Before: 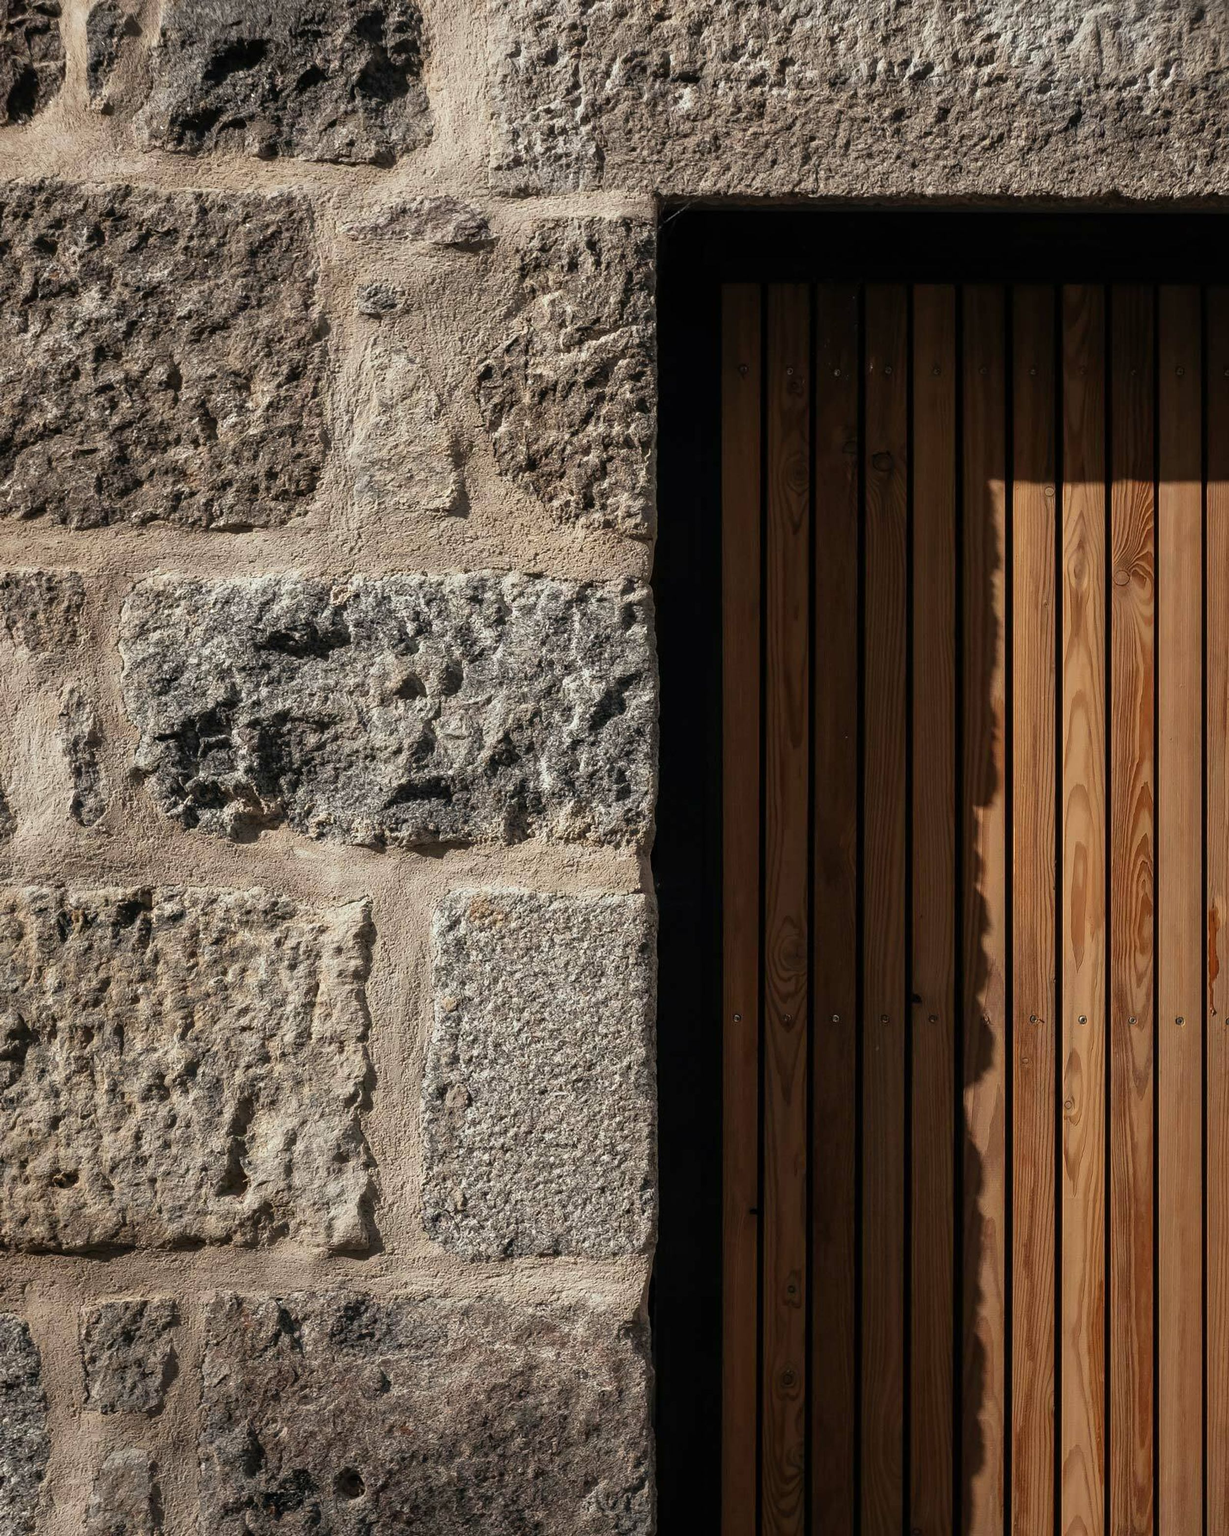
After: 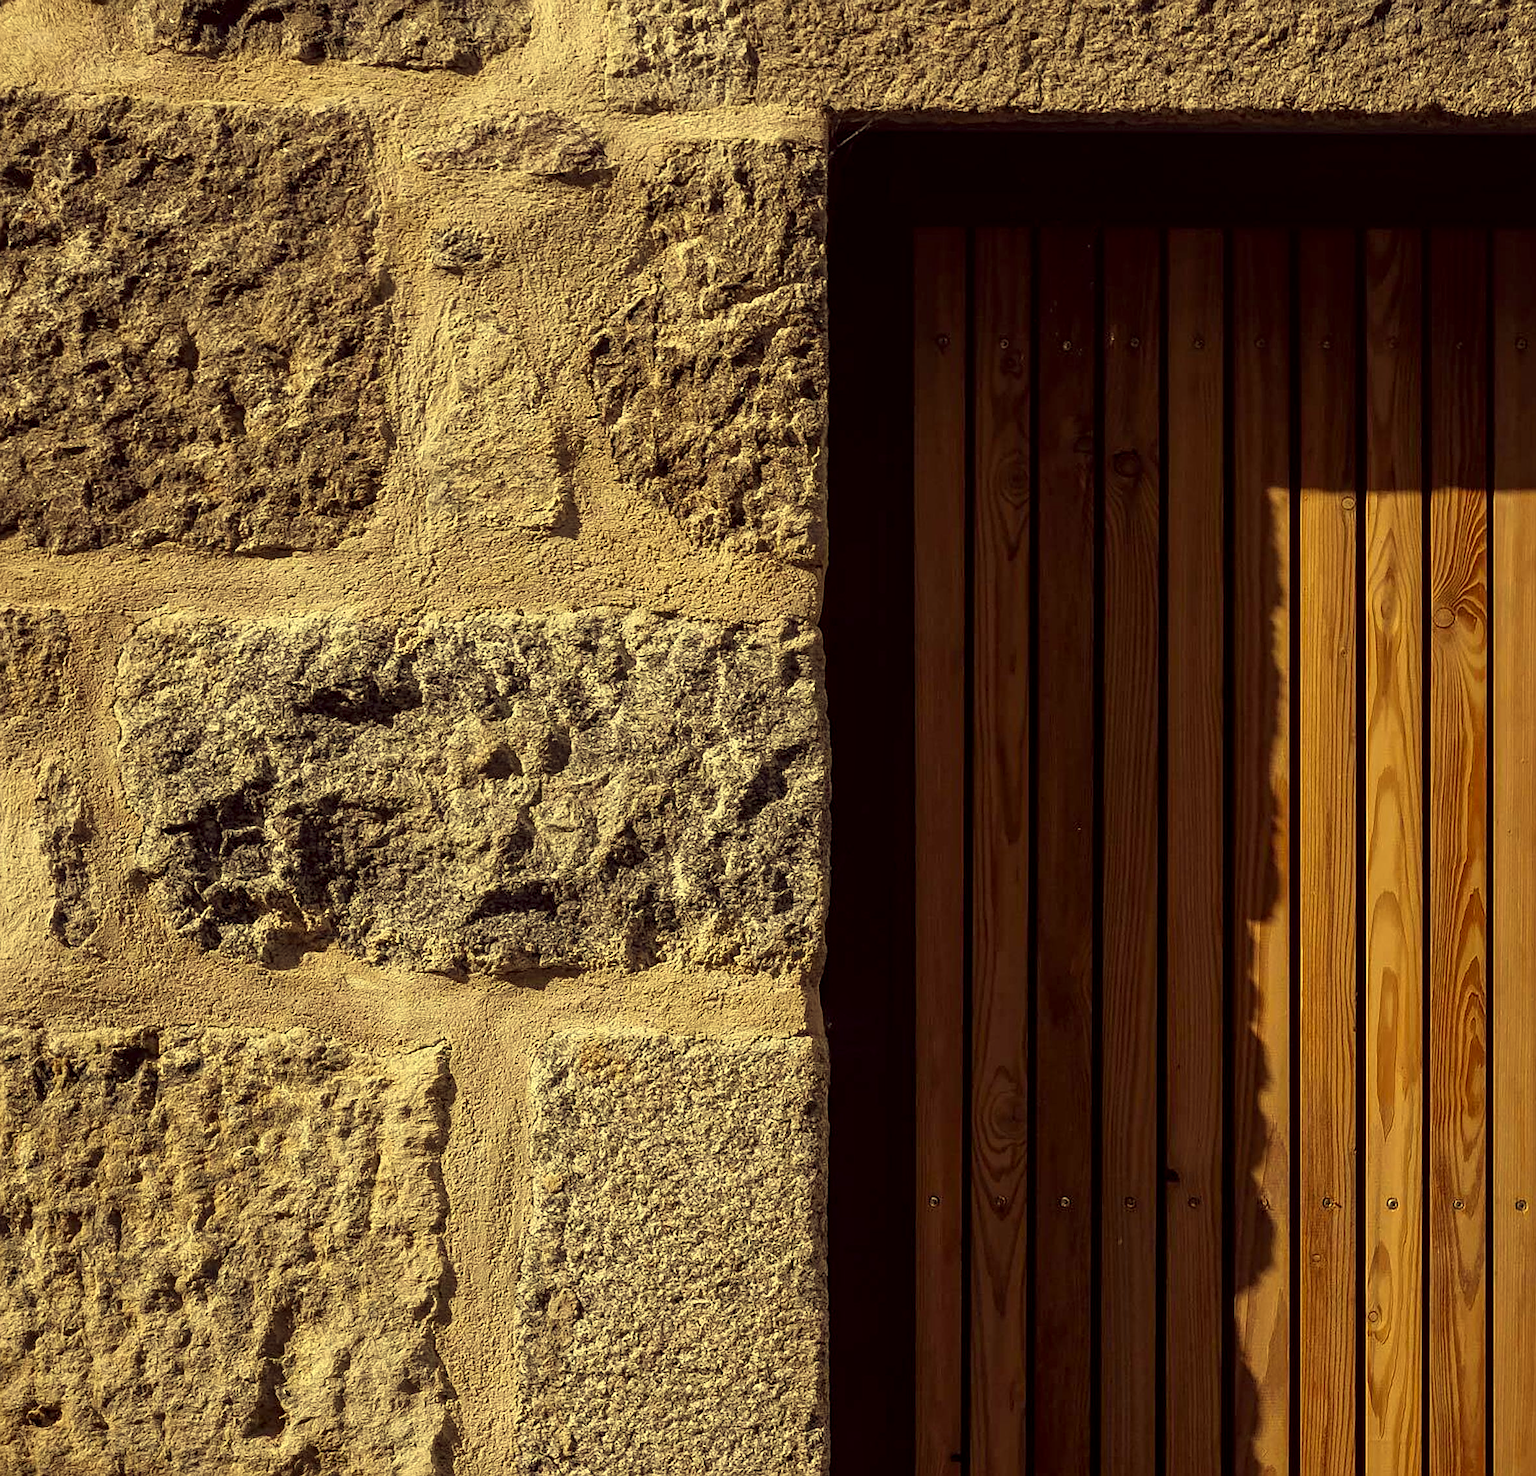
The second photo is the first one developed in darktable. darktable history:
crop: left 2.651%, top 7.297%, right 3.067%, bottom 20.222%
local contrast: highlights 105%, shadows 101%, detail 131%, midtone range 0.2
color correction: highlights a* -0.532, highlights b* 39.98, shadows a* 9.72, shadows b* -0.333
sharpen: amount 0.483
